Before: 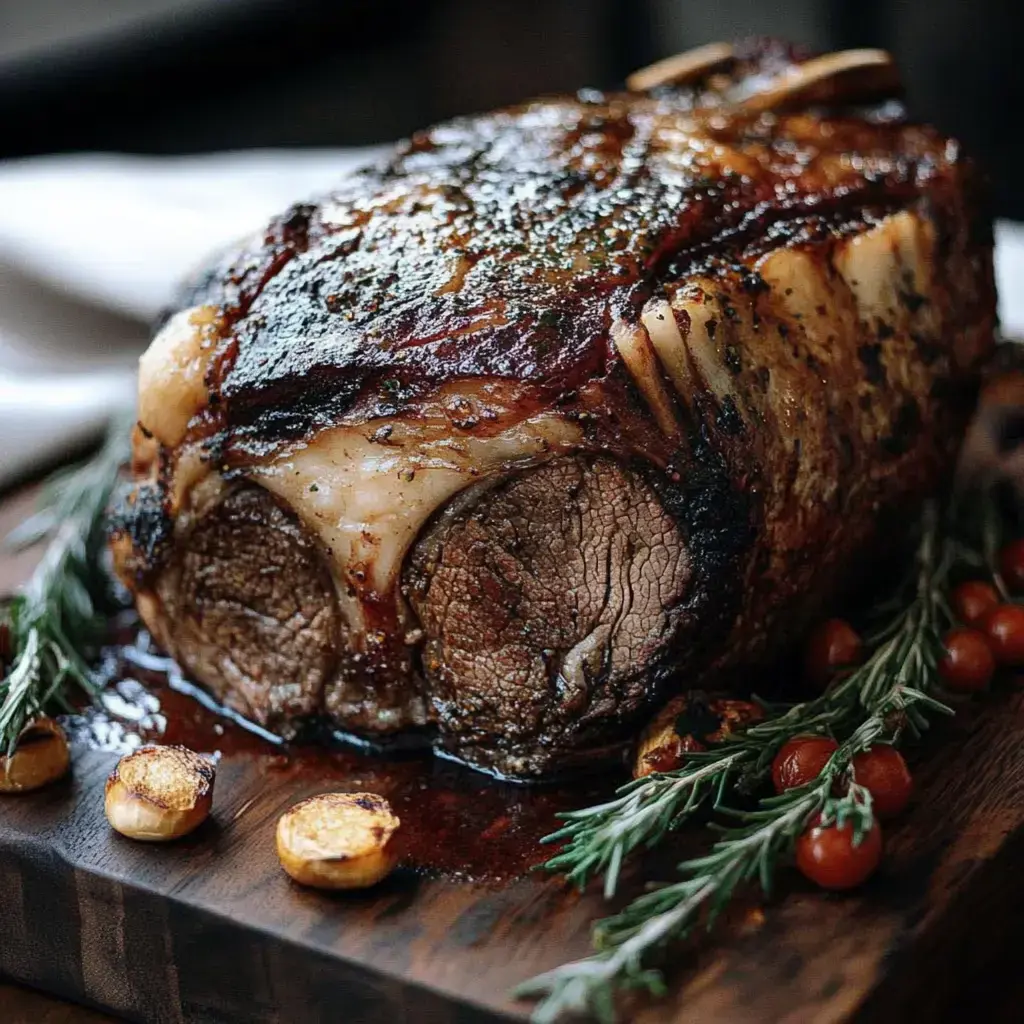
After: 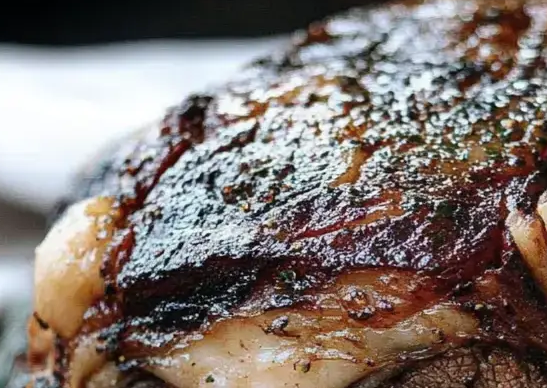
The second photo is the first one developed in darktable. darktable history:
crop: left 10.208%, top 10.728%, right 36.354%, bottom 51.306%
